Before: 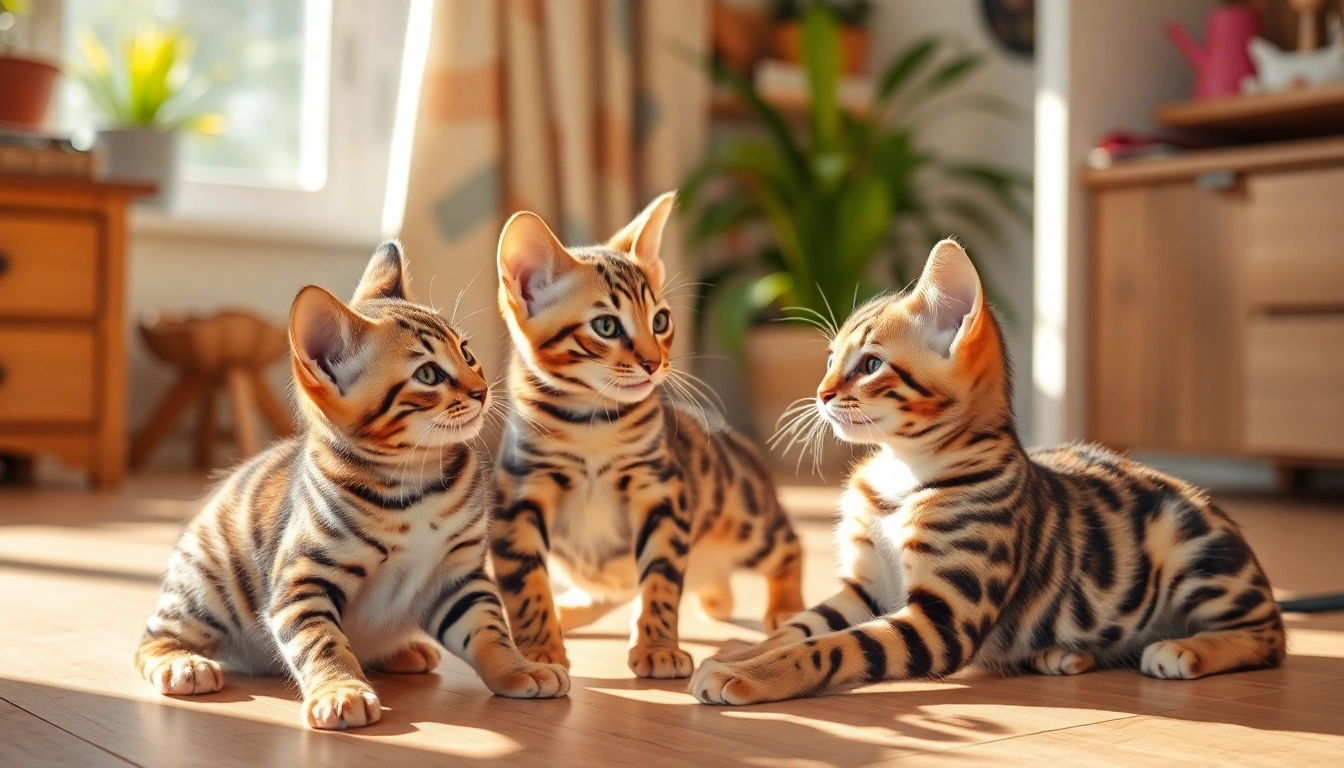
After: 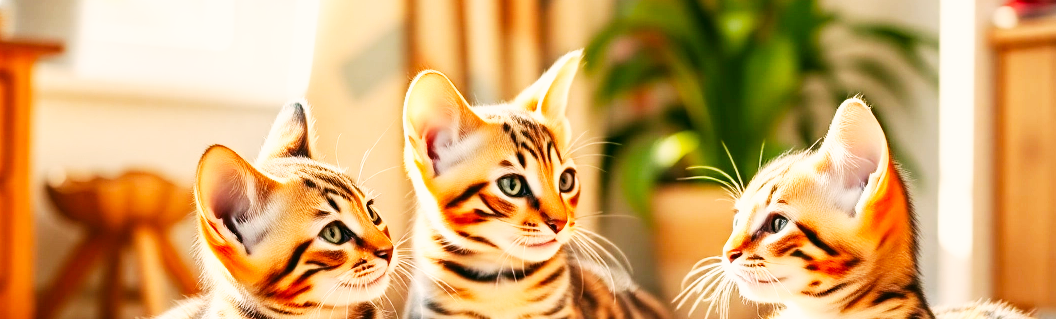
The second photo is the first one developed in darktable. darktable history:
crop: left 7.036%, top 18.398%, right 14.379%, bottom 40.043%
color correction: highlights a* 4.02, highlights b* 4.98, shadows a* -7.55, shadows b* 4.98
base curve: curves: ch0 [(0, 0) (0.007, 0.004) (0.027, 0.03) (0.046, 0.07) (0.207, 0.54) (0.442, 0.872) (0.673, 0.972) (1, 1)], preserve colors none
